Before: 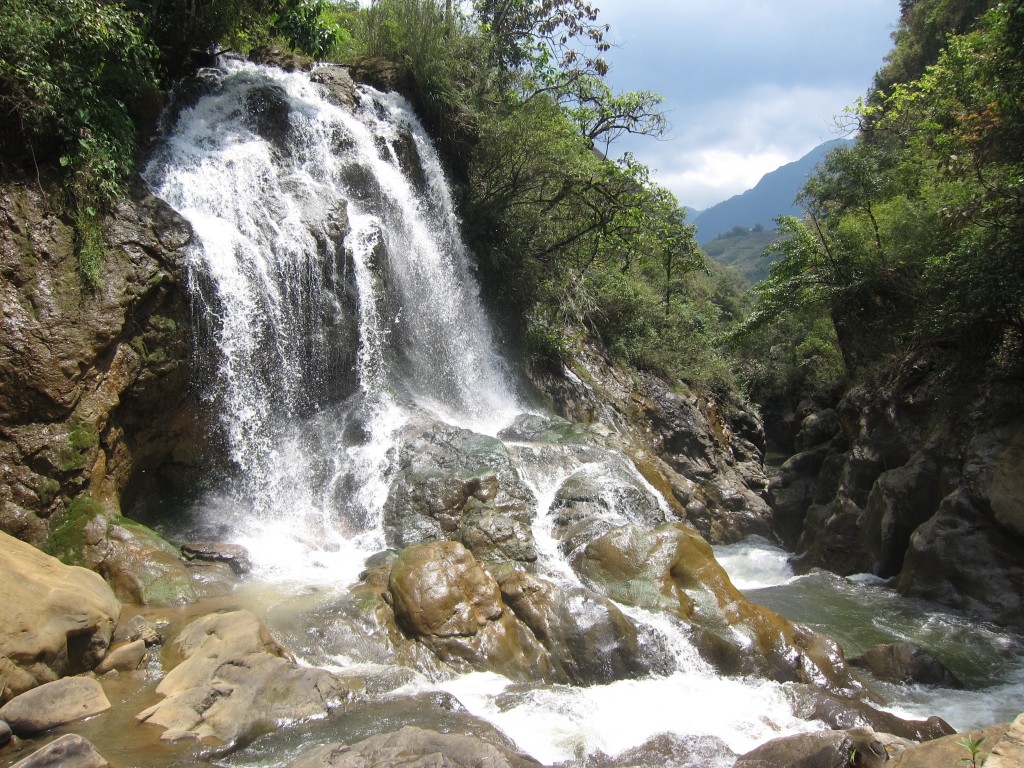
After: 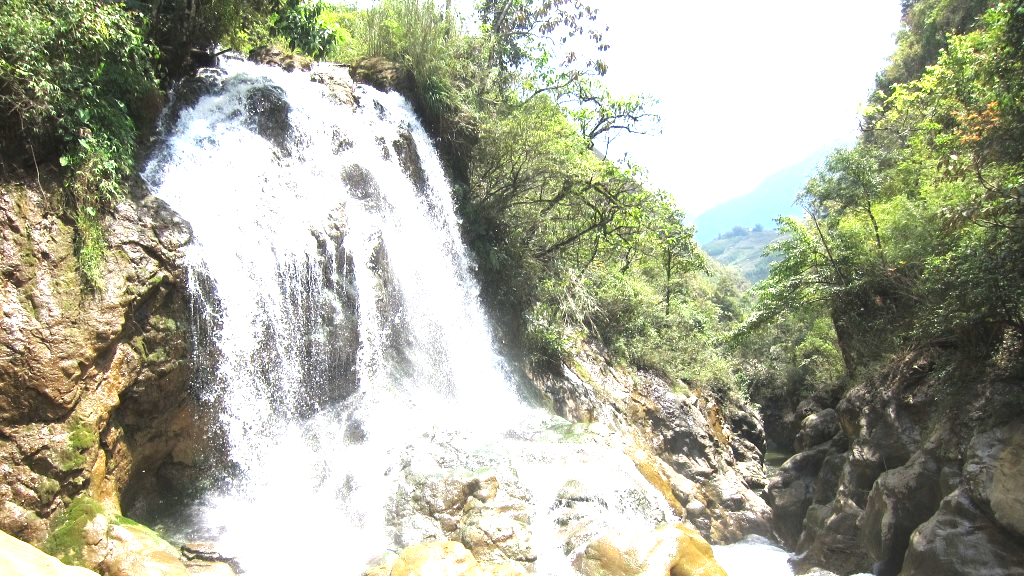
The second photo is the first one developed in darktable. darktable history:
crop: bottom 24.988%
exposure: exposure 2.04 EV, compensate highlight preservation false
